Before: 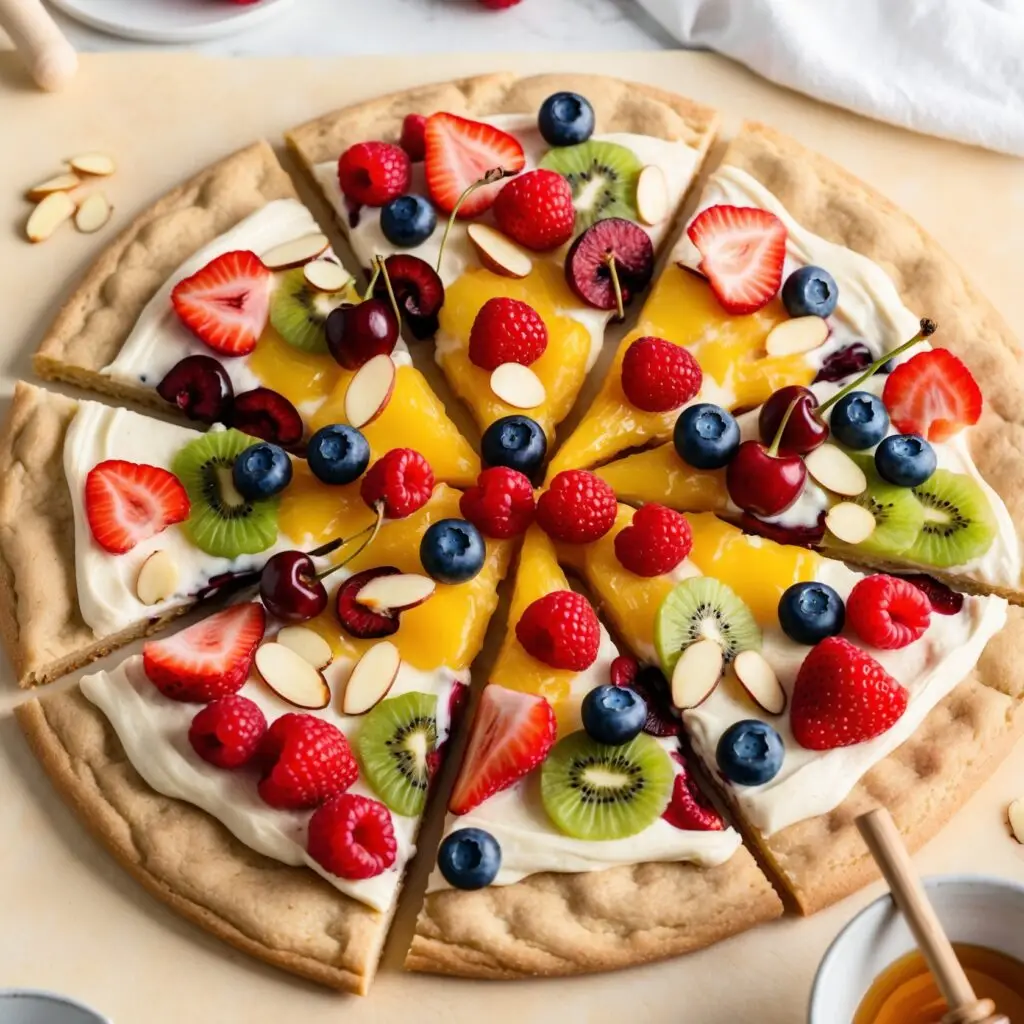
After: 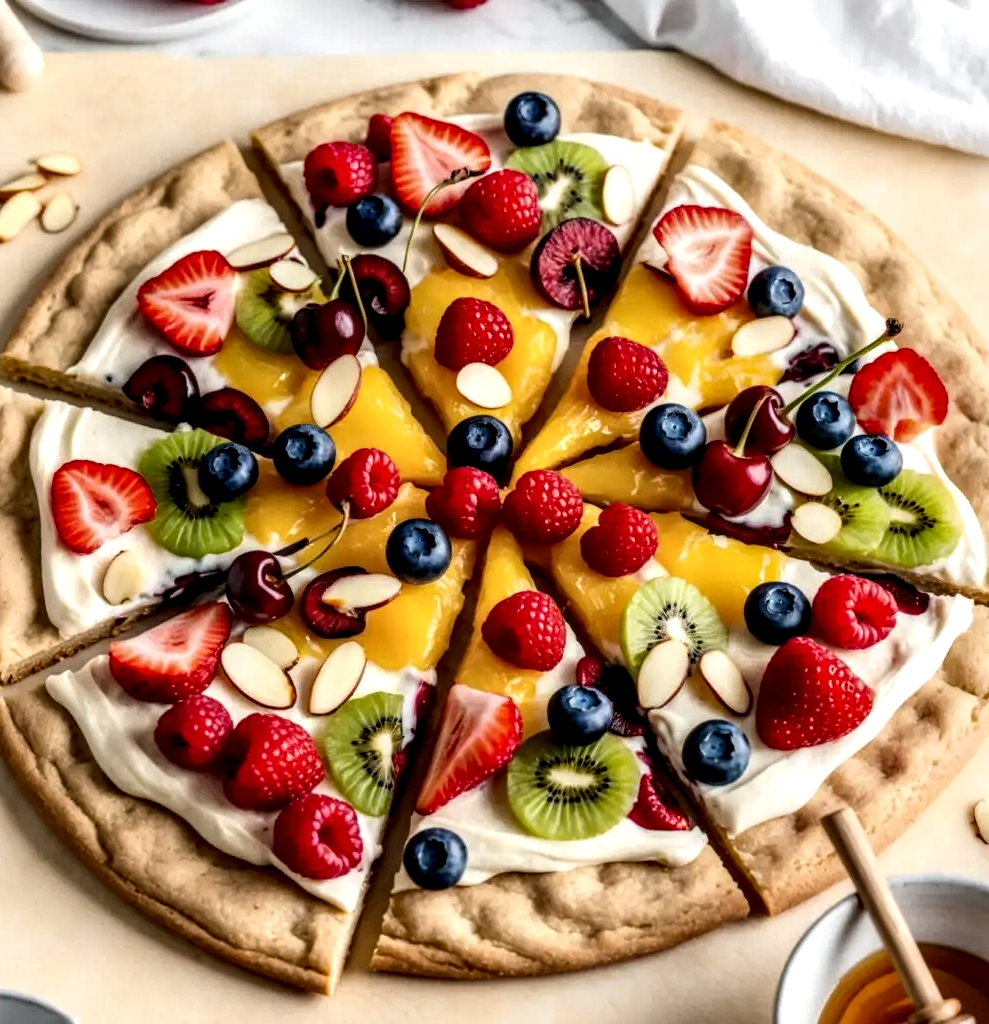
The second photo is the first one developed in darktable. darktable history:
local contrast: highlights 19%, detail 185%
crop and rotate: left 3.363%
